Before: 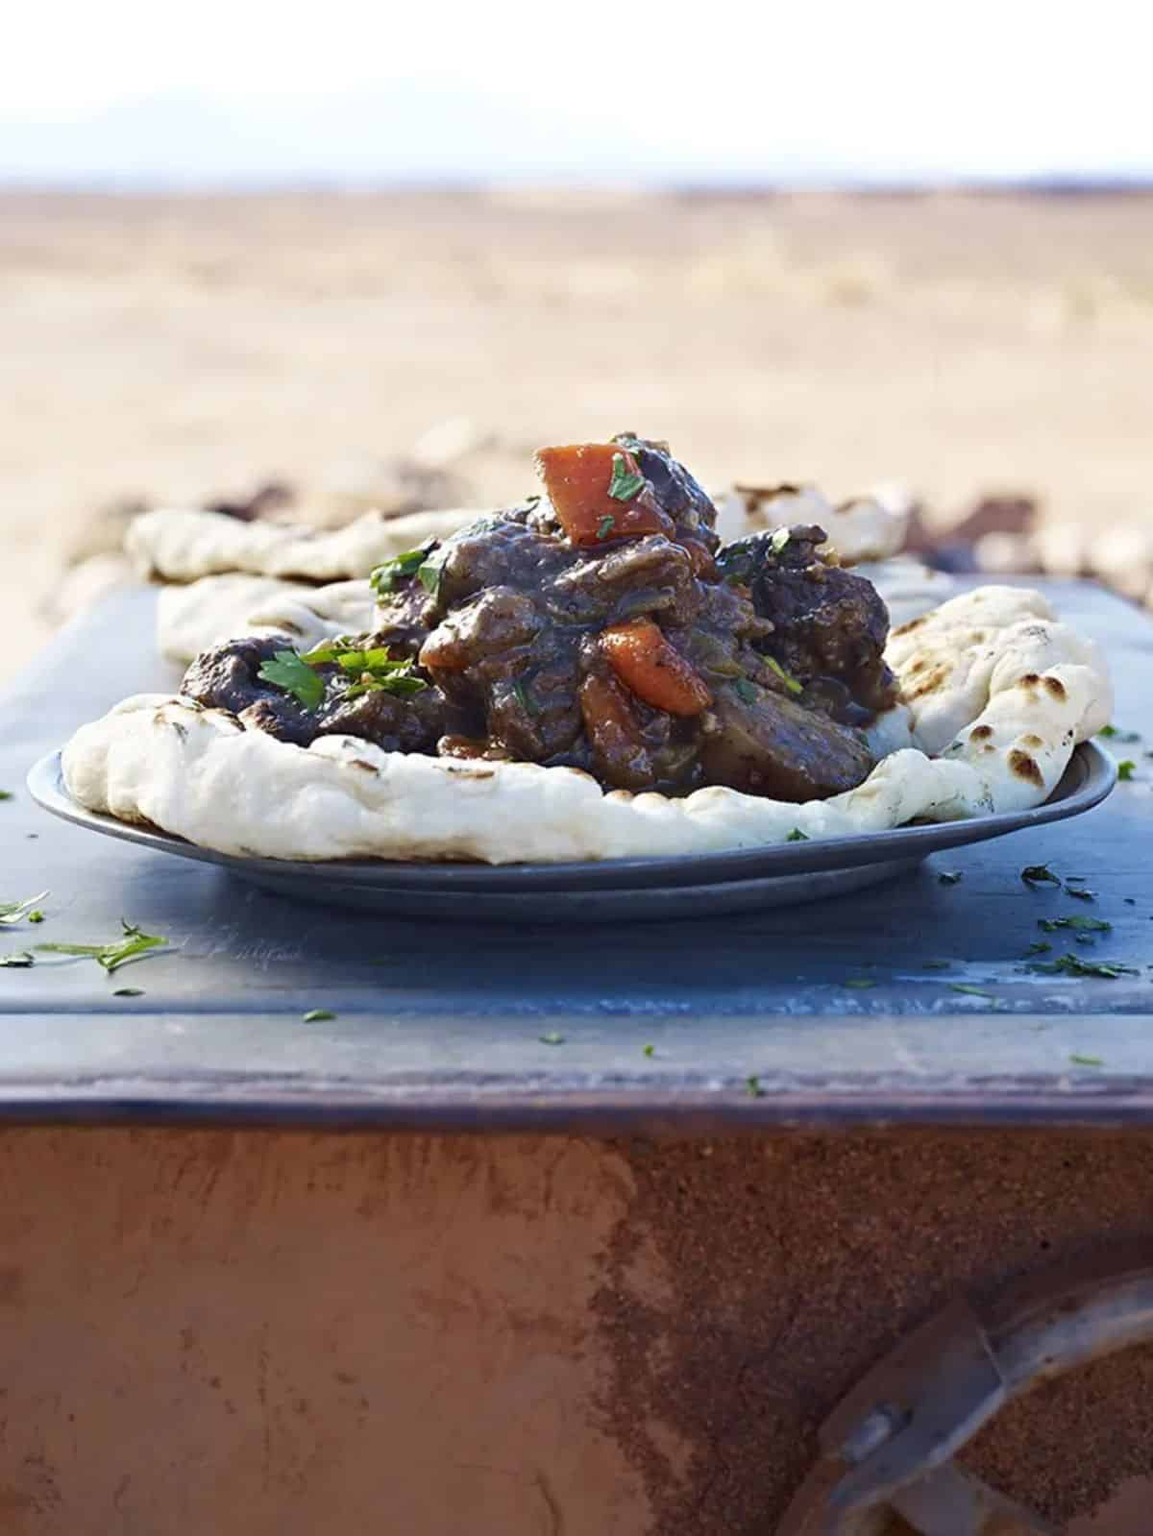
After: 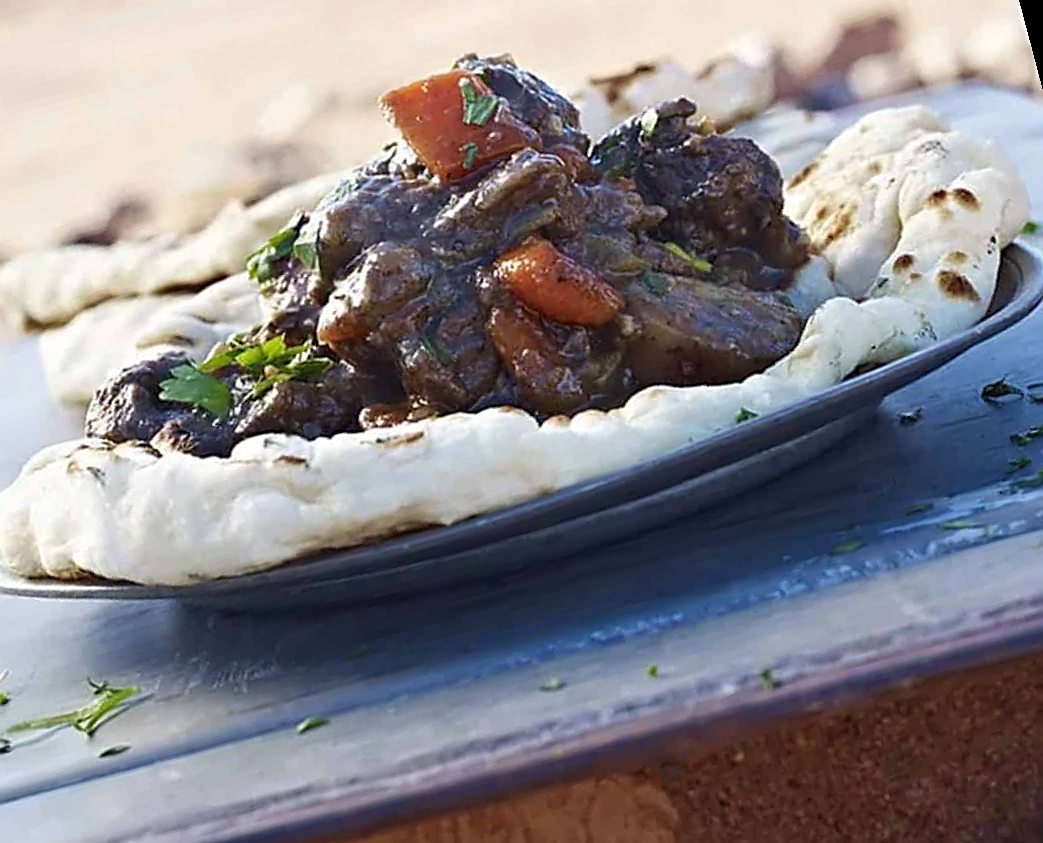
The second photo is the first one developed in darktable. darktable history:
sharpen: amount 0.55
rotate and perspective: rotation -14.8°, crop left 0.1, crop right 0.903, crop top 0.25, crop bottom 0.748
crop: left 9.807%, top 6.259%, right 7.334%, bottom 2.177%
